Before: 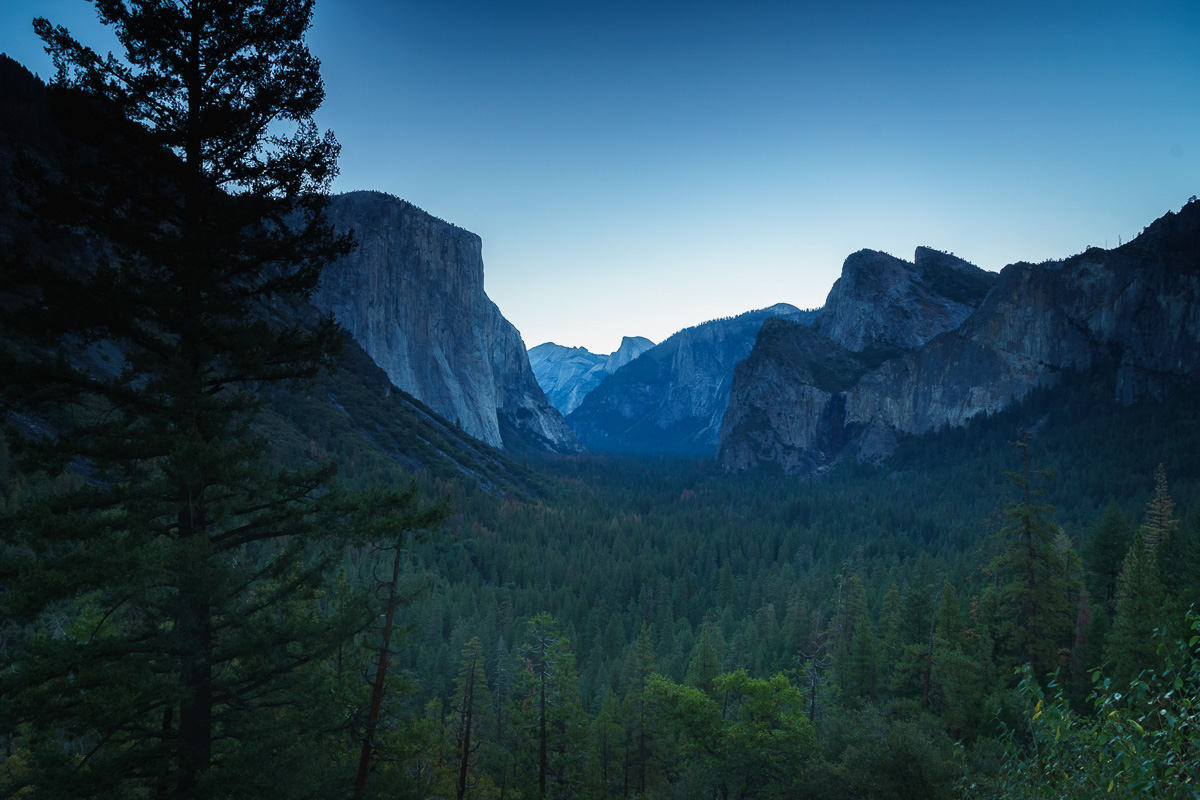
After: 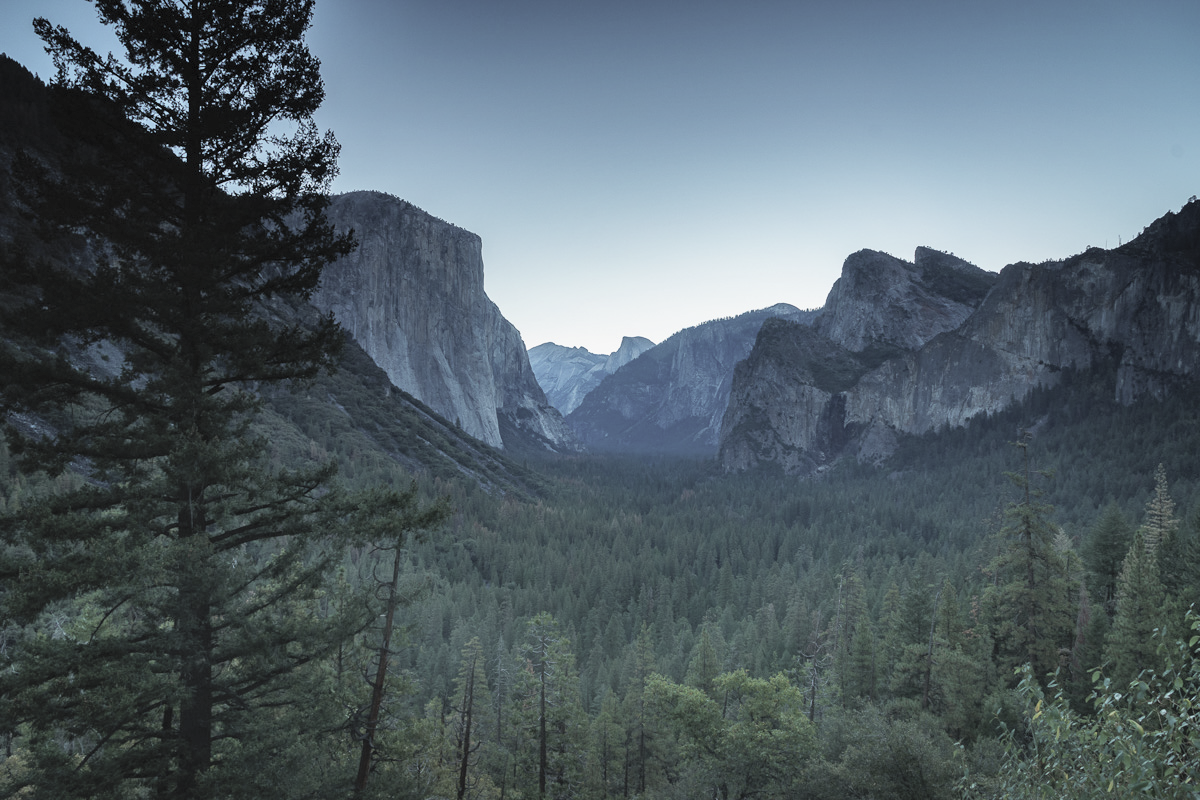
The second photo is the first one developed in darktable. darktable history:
contrast brightness saturation: brightness 0.18, saturation -0.5
shadows and highlights: soften with gaussian
